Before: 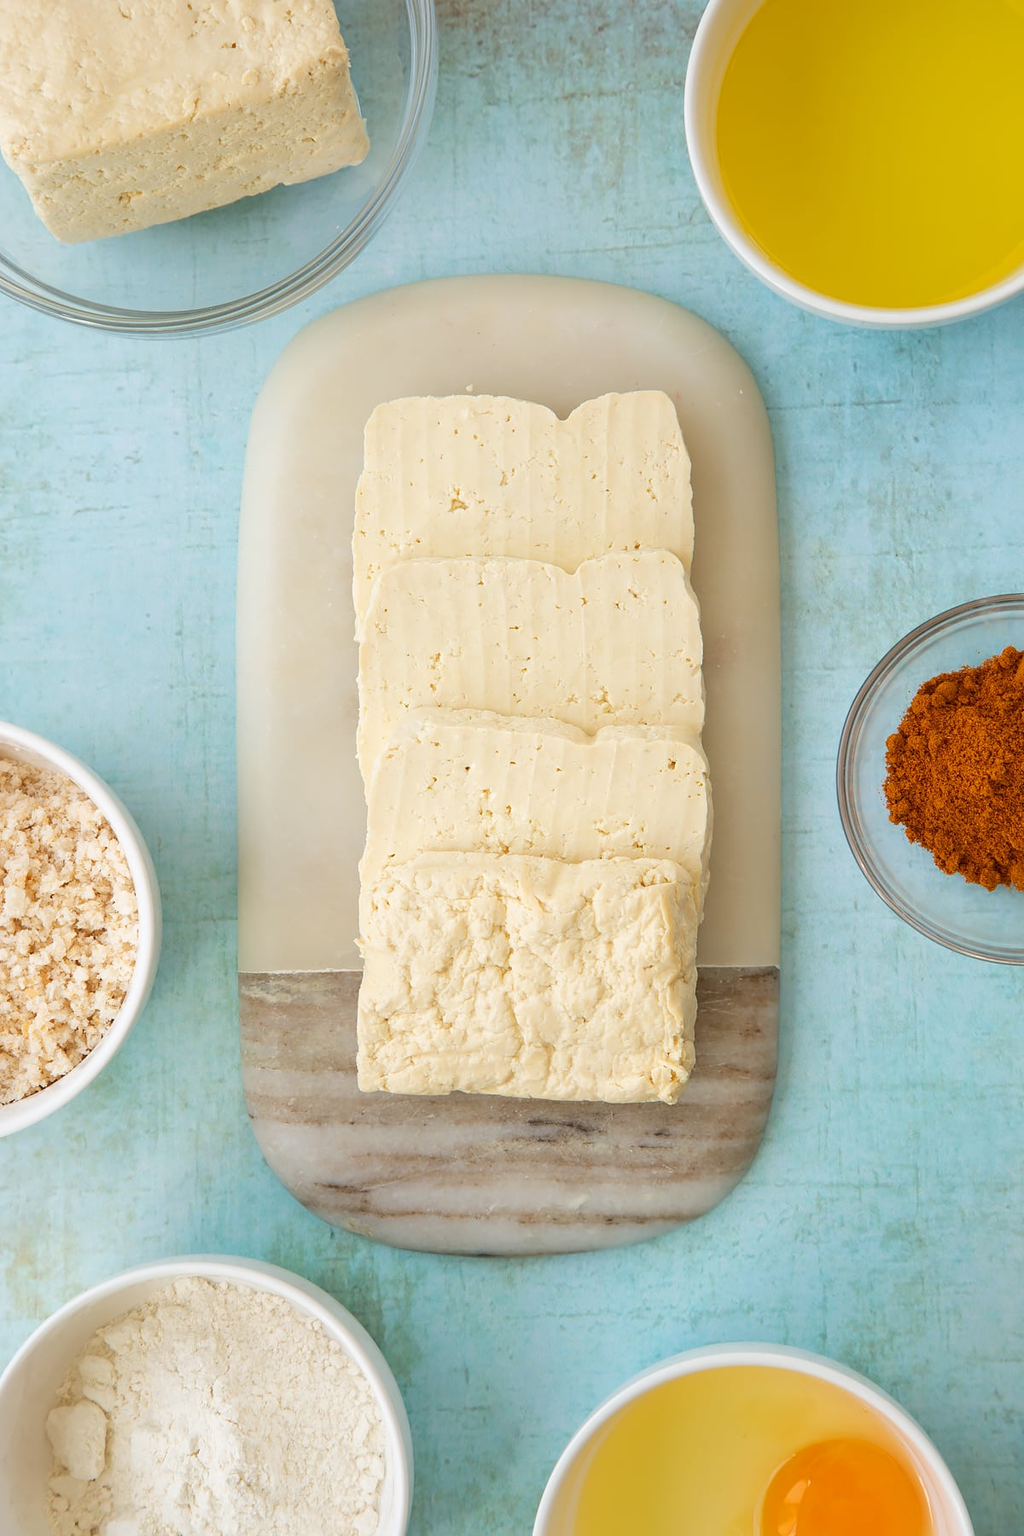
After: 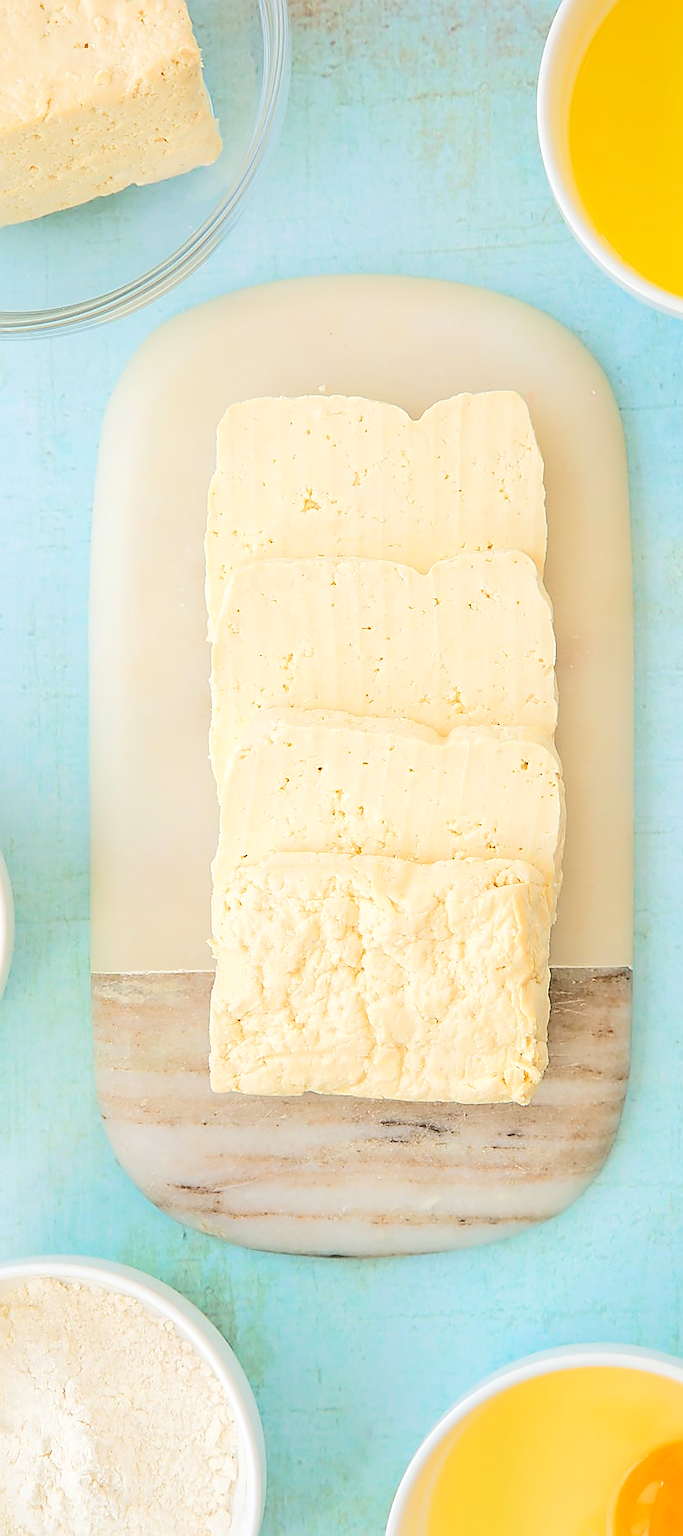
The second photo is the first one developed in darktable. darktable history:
sharpen: radius 1.35, amount 1.248, threshold 0.758
tone equalizer: -7 EV 0.152 EV, -6 EV 0.562 EV, -5 EV 1.13 EV, -4 EV 1.32 EV, -3 EV 1.12 EV, -2 EV 0.6 EV, -1 EV 0.163 EV, edges refinement/feathering 500, mask exposure compensation -1.57 EV, preserve details no
crop and rotate: left 14.499%, right 18.792%
